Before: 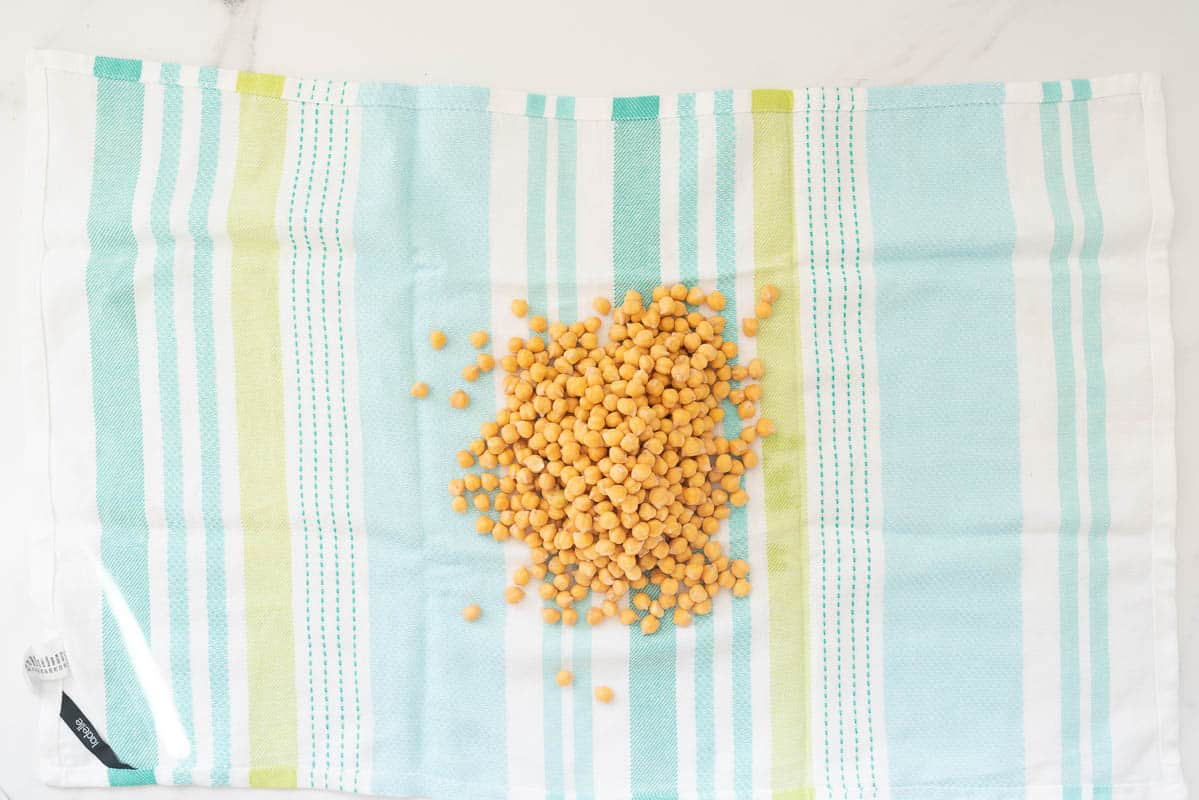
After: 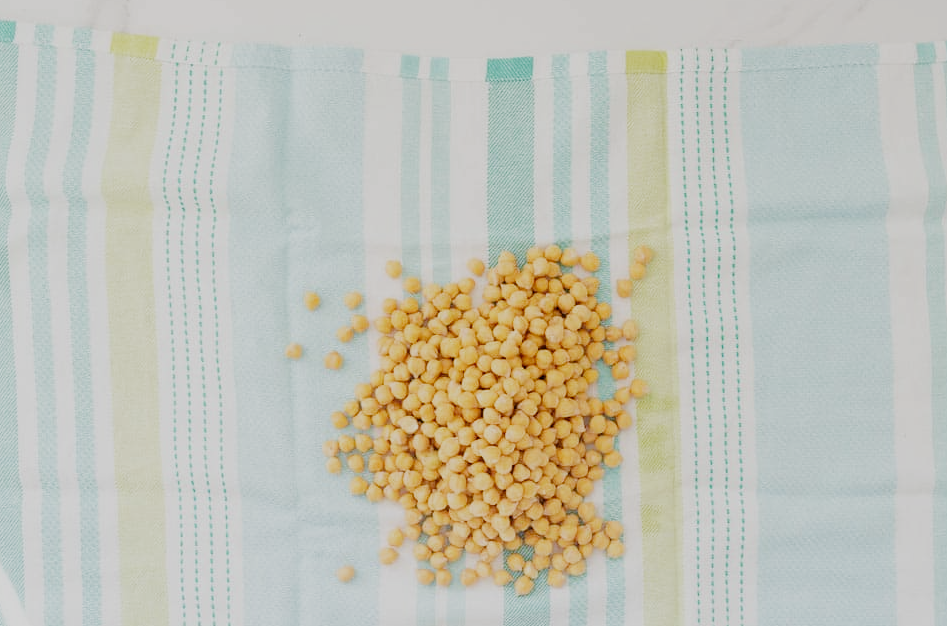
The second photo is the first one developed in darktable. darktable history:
filmic rgb: black relative exposure -6.7 EV, white relative exposure 4.56 EV, threshold 2.94 EV, hardness 3.26, preserve chrominance no, color science v5 (2021), enable highlight reconstruction true
crop and rotate: left 10.566%, top 4.994%, right 10.388%, bottom 16.733%
